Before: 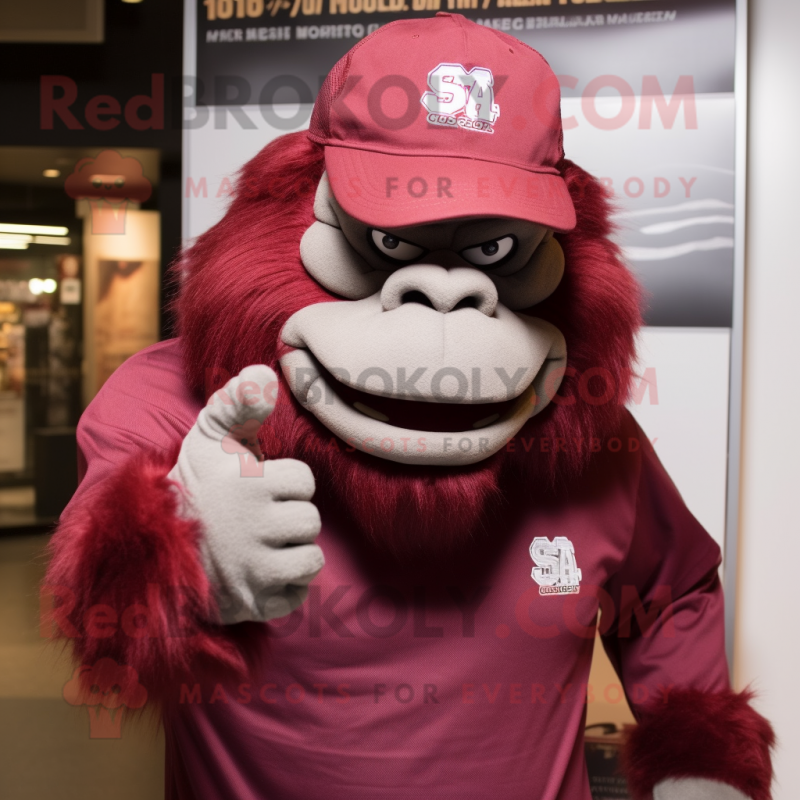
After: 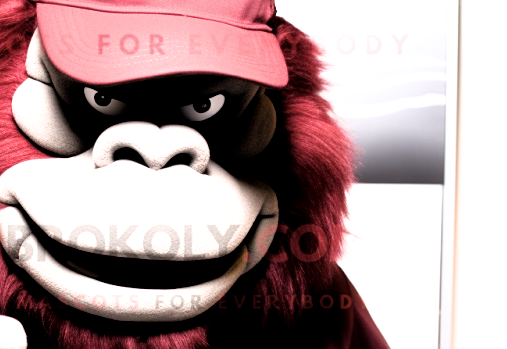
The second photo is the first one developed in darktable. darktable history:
crop: left 36.059%, top 17.926%, right 0.537%, bottom 38.333%
contrast brightness saturation: saturation -0.06
filmic rgb: black relative exposure -8.71 EV, white relative exposure 2.65 EV, target black luminance 0%, target white luminance 99.911%, hardness 6.27, latitude 75.21%, contrast 1.314, highlights saturation mix -6.36%, iterations of high-quality reconstruction 0
sharpen: amount 0.203
tone equalizer: -8 EV -1.09 EV, -7 EV -0.989 EV, -6 EV -0.904 EV, -5 EV -0.617 EV, -3 EV 0.598 EV, -2 EV 0.839 EV, -1 EV 0.988 EV, +0 EV 1.07 EV
local contrast: highlights 104%, shadows 99%, detail 119%, midtone range 0.2
